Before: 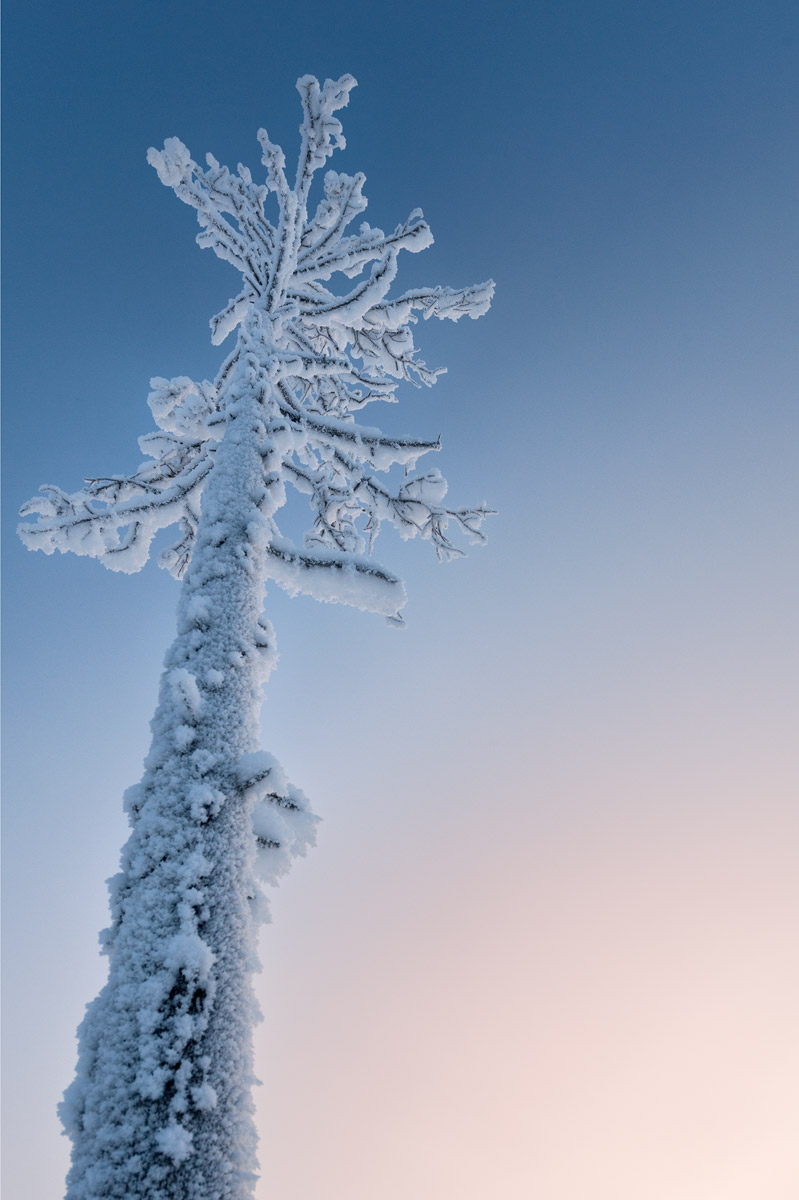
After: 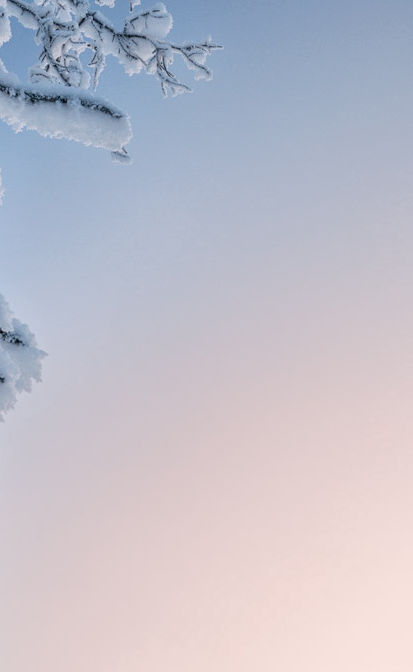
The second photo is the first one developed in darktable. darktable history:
crop: left 34.479%, top 38.822%, right 13.718%, bottom 5.172%
local contrast: on, module defaults
